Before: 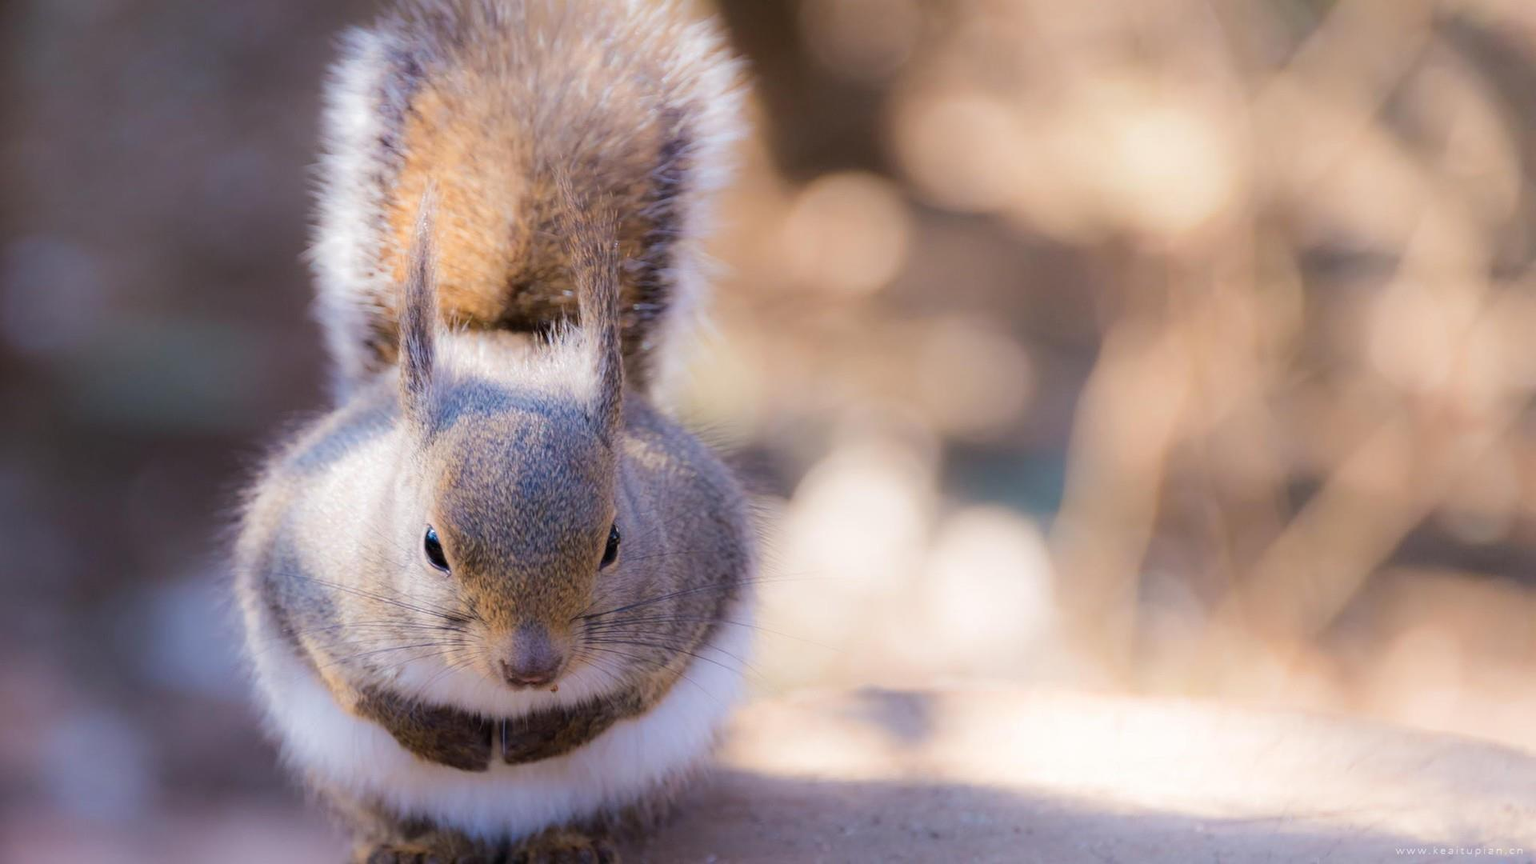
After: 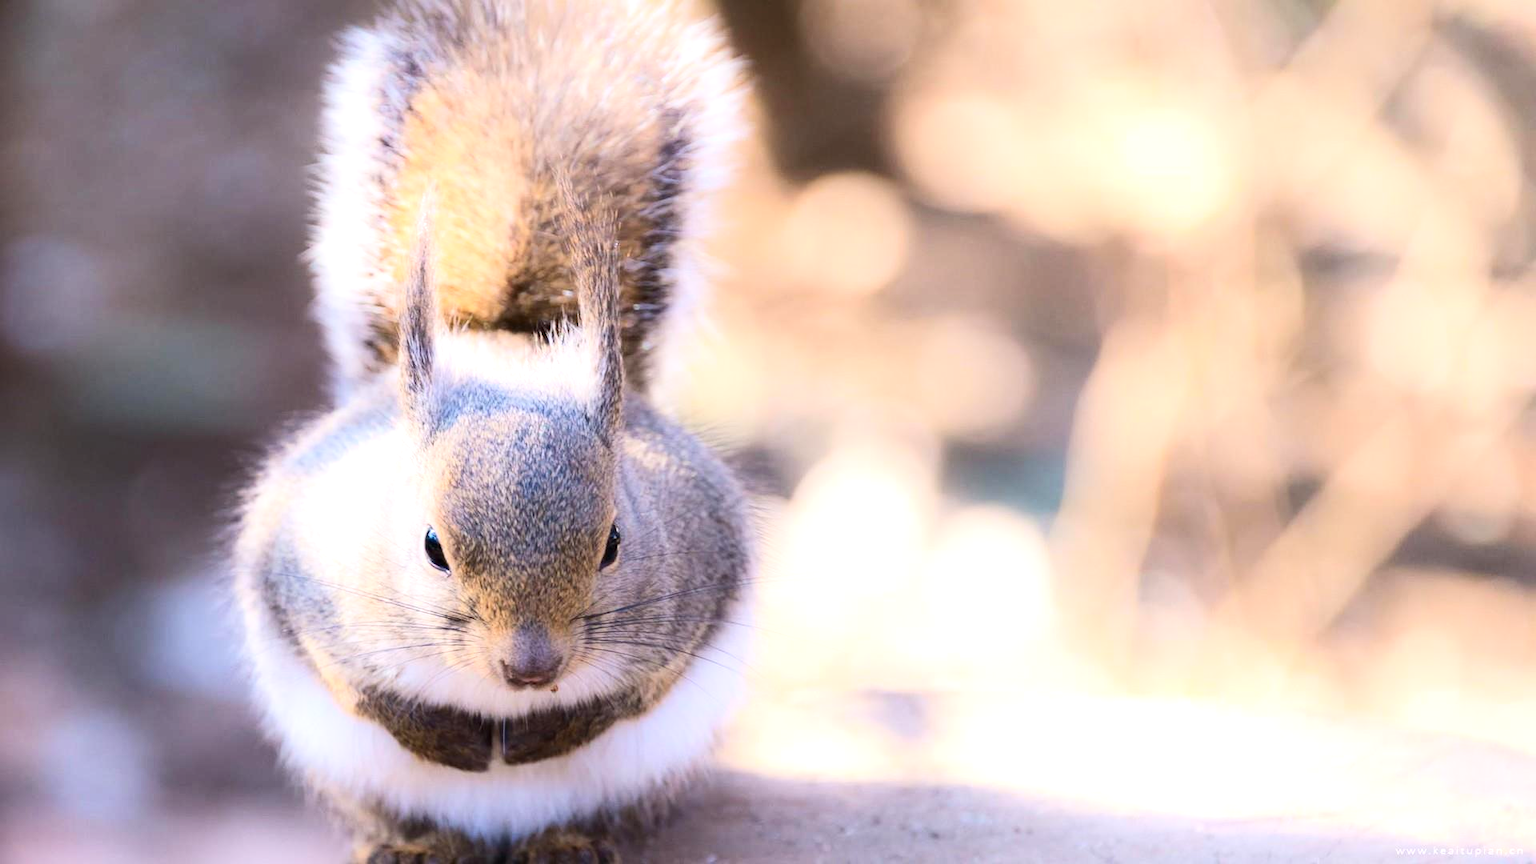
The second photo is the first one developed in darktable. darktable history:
exposure: exposure 0.648 EV, compensate highlight preservation false
contrast brightness saturation: contrast 0.24, brightness 0.09
